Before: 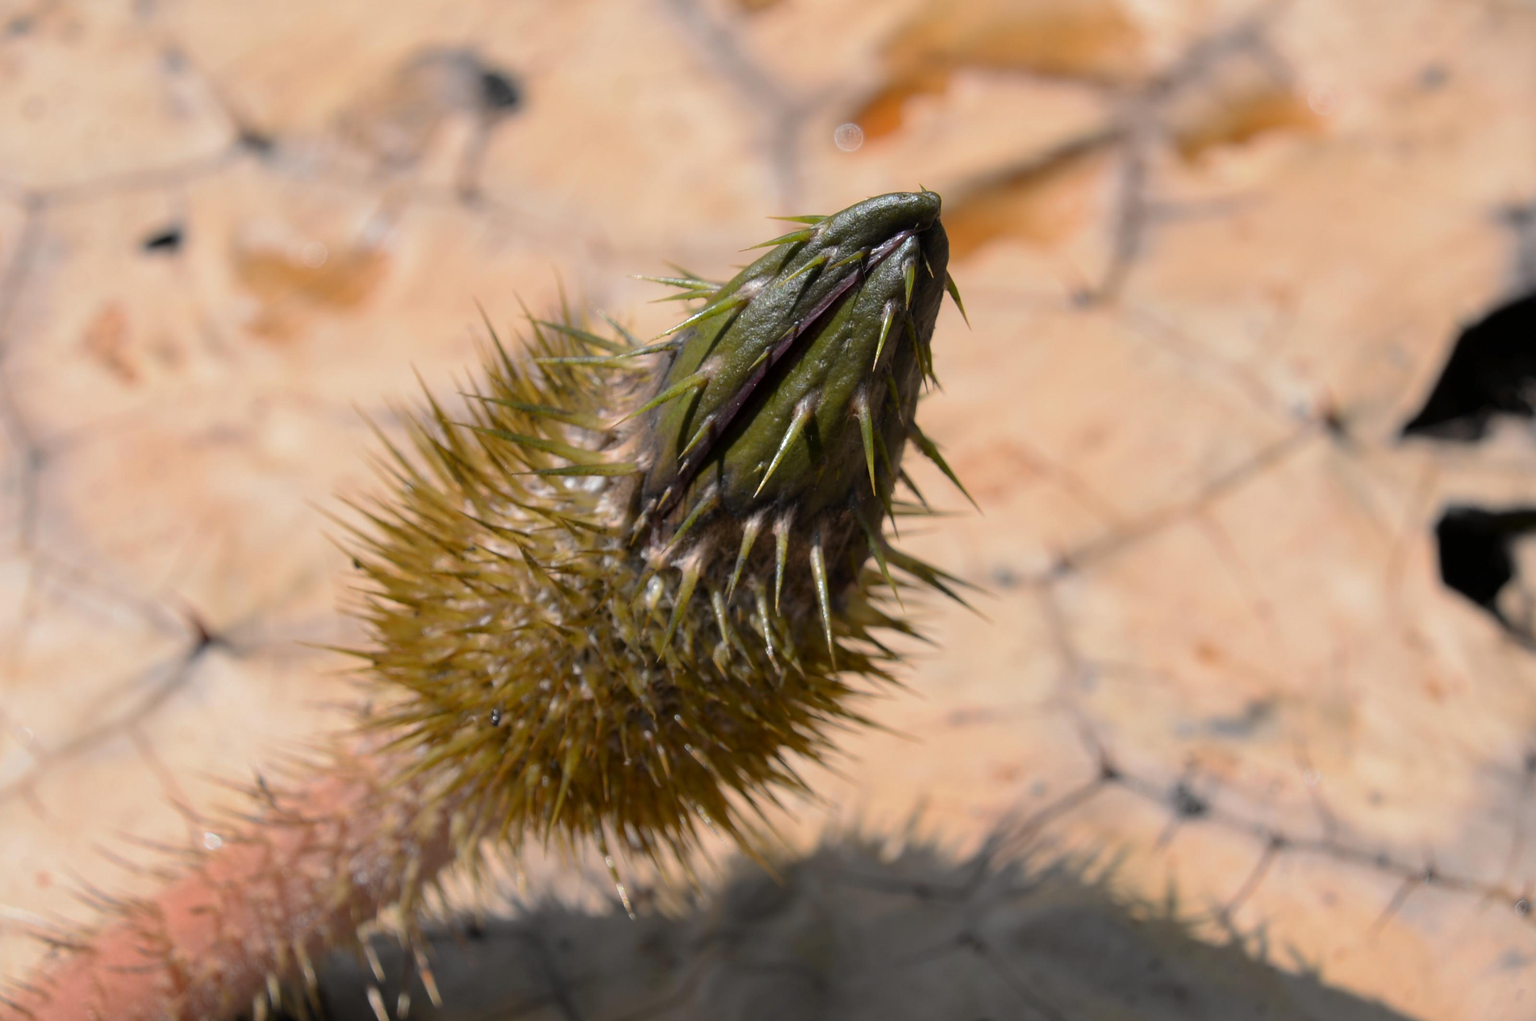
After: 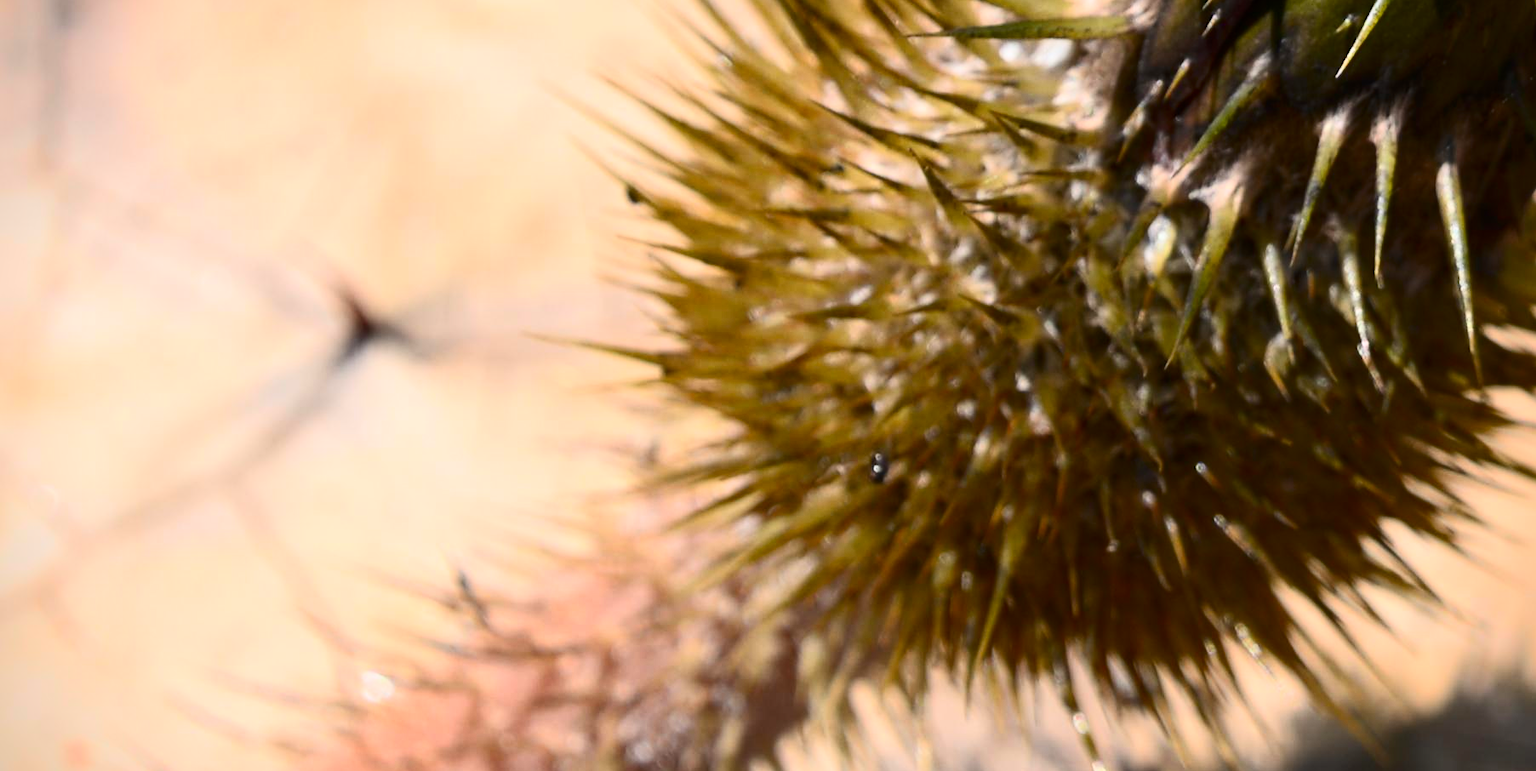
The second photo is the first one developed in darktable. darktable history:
crop: top 44.483%, right 43.593%, bottom 12.892%
vignetting: fall-off start 88.53%, fall-off radius 44.2%, saturation 0.376, width/height ratio 1.161
contrast brightness saturation: contrast 0.4, brightness 0.1, saturation 0.21
